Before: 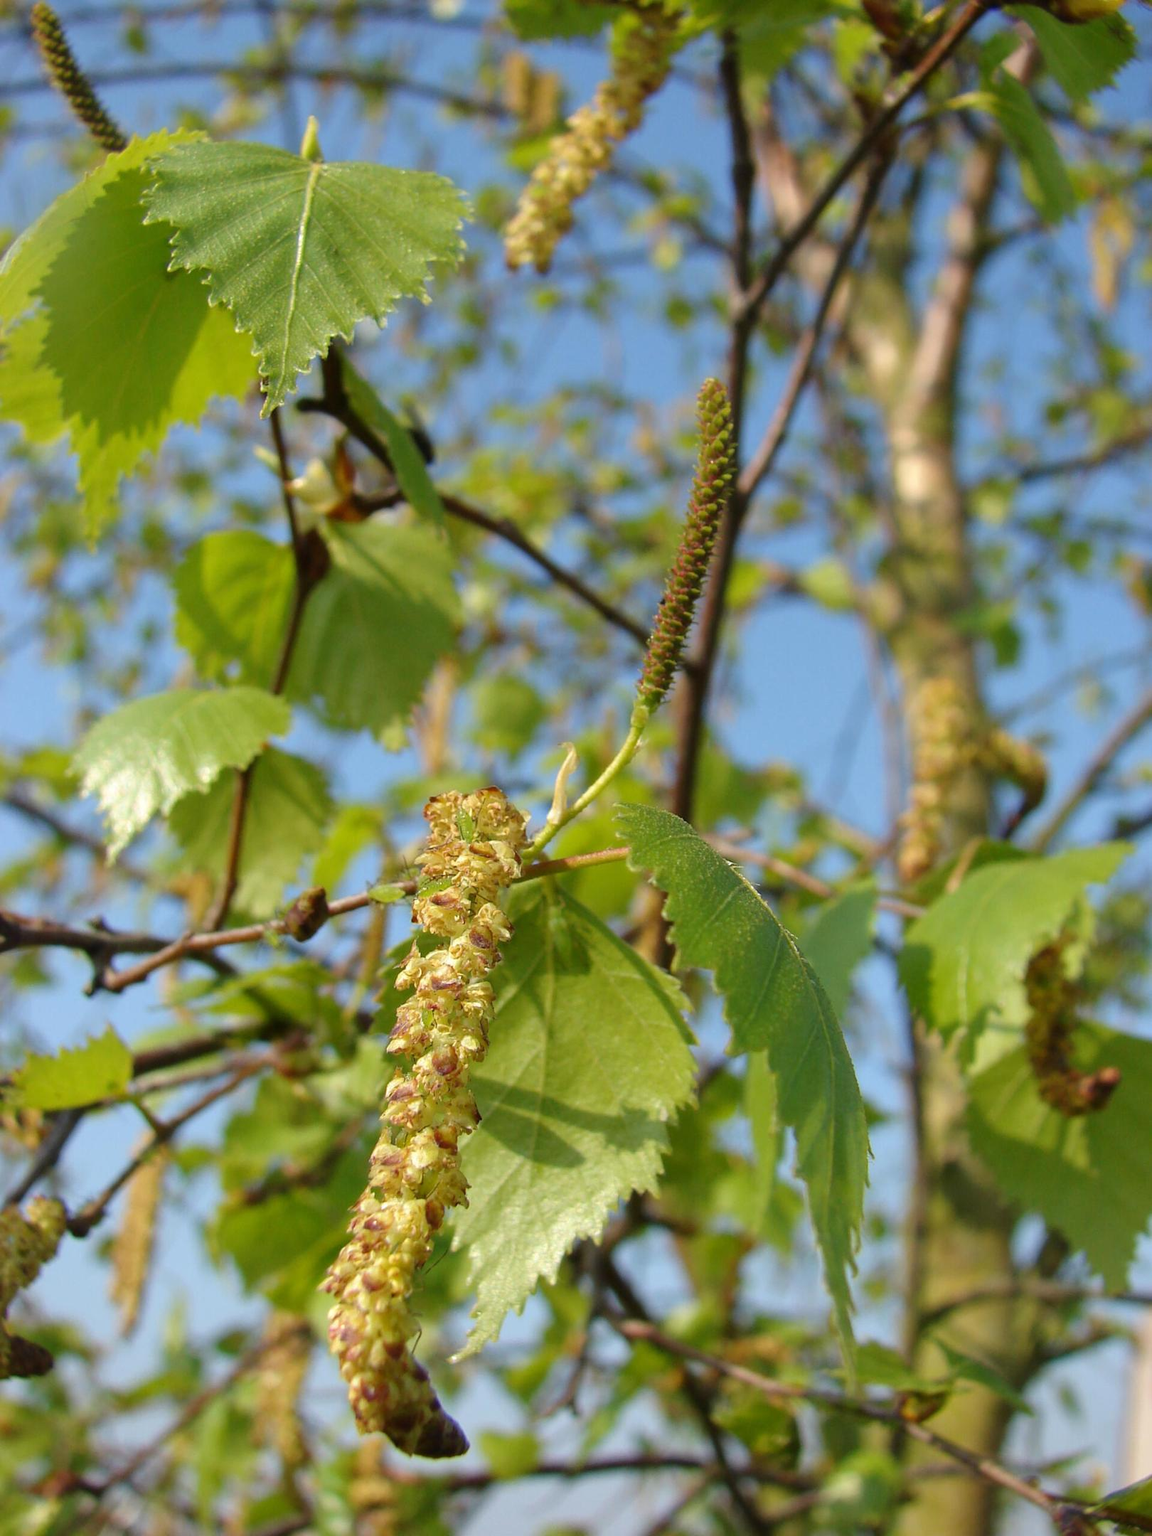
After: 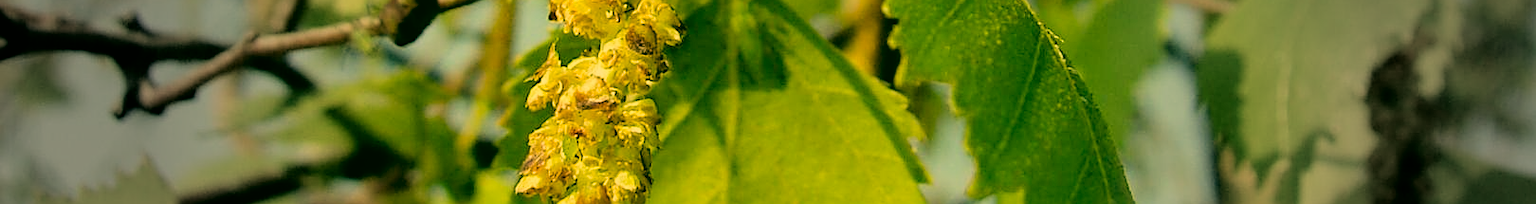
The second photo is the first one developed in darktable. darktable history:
white balance: red 1.08, blue 0.791
sharpen: on, module defaults
crop and rotate: top 59.084%, bottom 30.916%
filmic rgb: black relative exposure -5 EV, hardness 2.88, contrast 1.4, highlights saturation mix -30%
vignetting: fall-off start 40%, fall-off radius 40%
bloom: size 3%, threshold 100%, strength 0%
color correction: highlights a* 5.62, highlights b* 33.57, shadows a* -25.86, shadows b* 4.02
